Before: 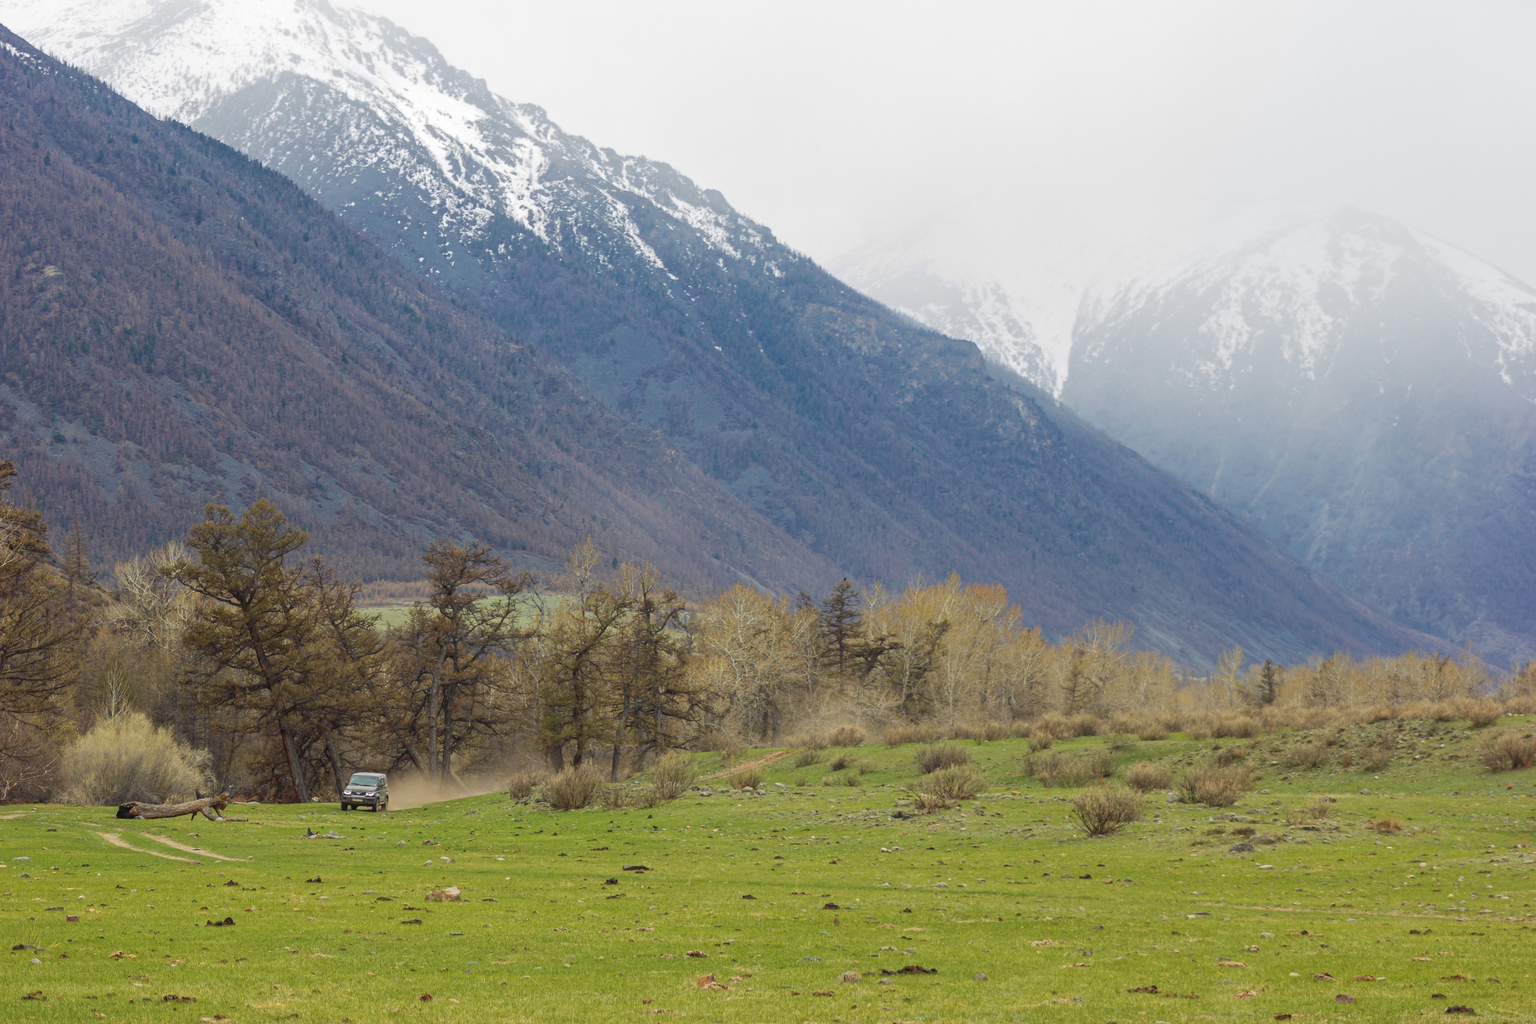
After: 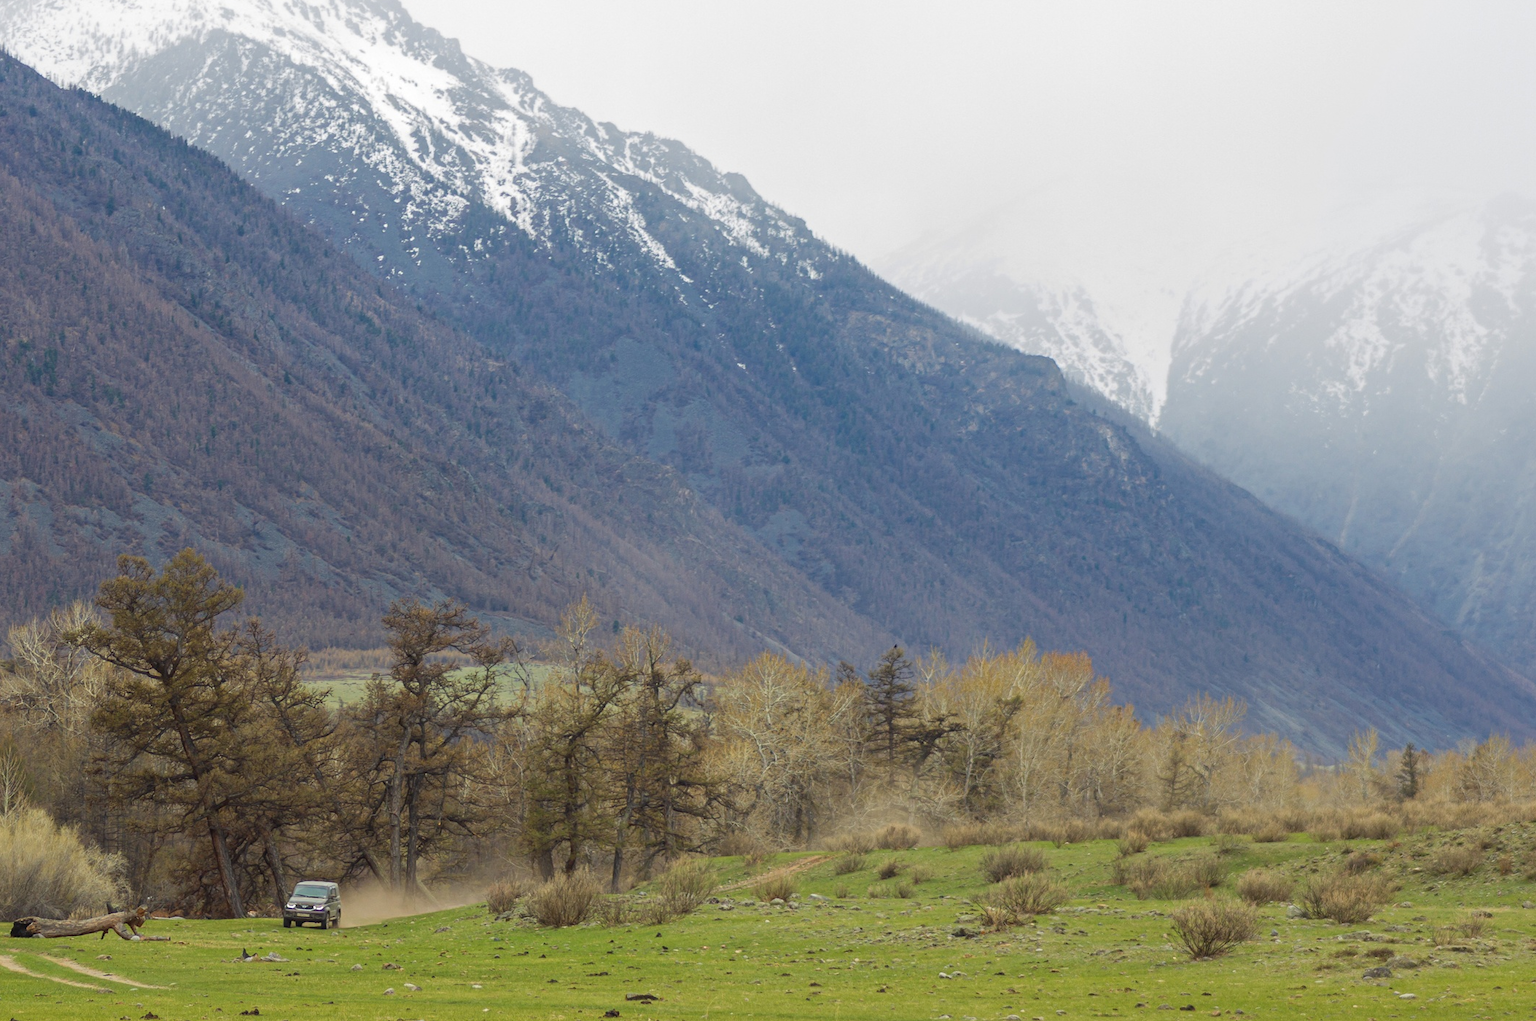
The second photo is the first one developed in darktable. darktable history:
crop and rotate: left 7.067%, top 4.648%, right 10.594%, bottom 13.226%
